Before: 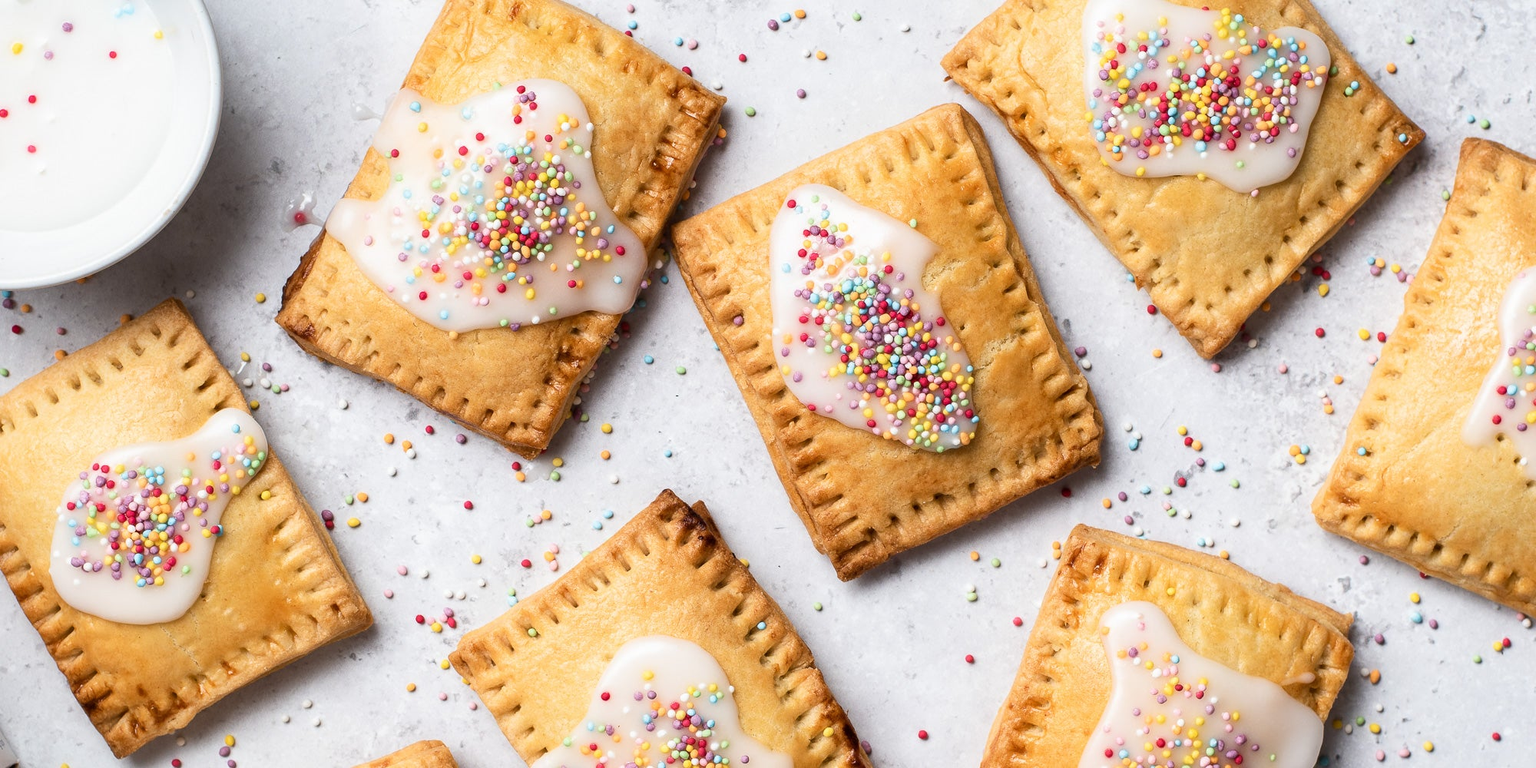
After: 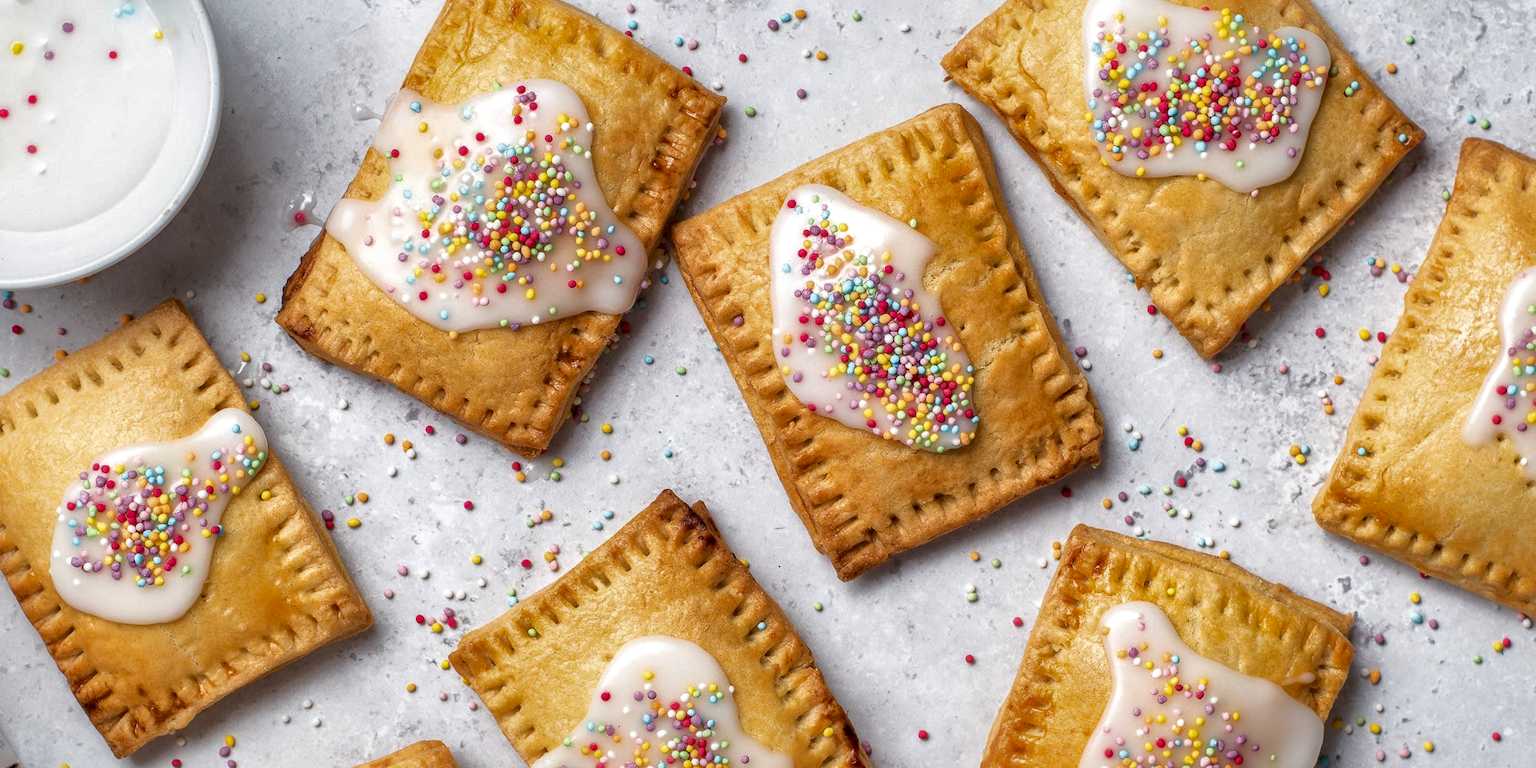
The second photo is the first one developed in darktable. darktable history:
local contrast: detail 130%
shadows and highlights: highlights -59.8
